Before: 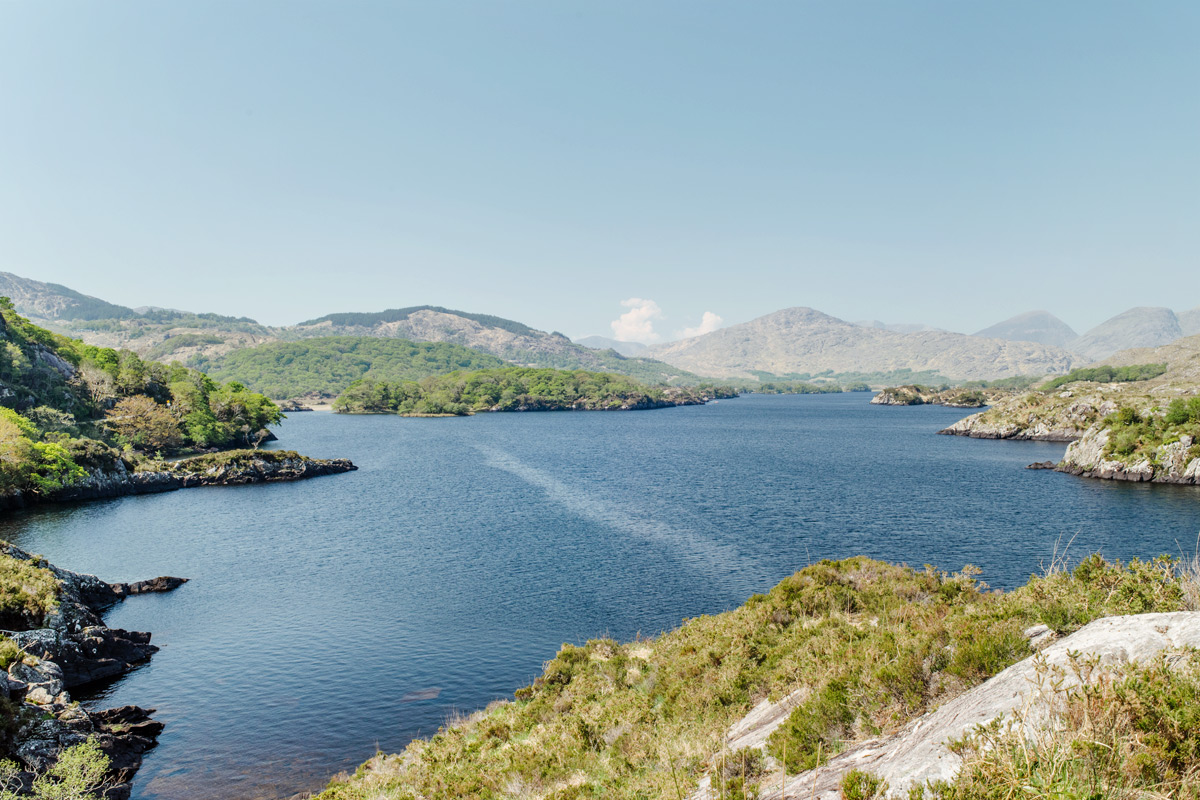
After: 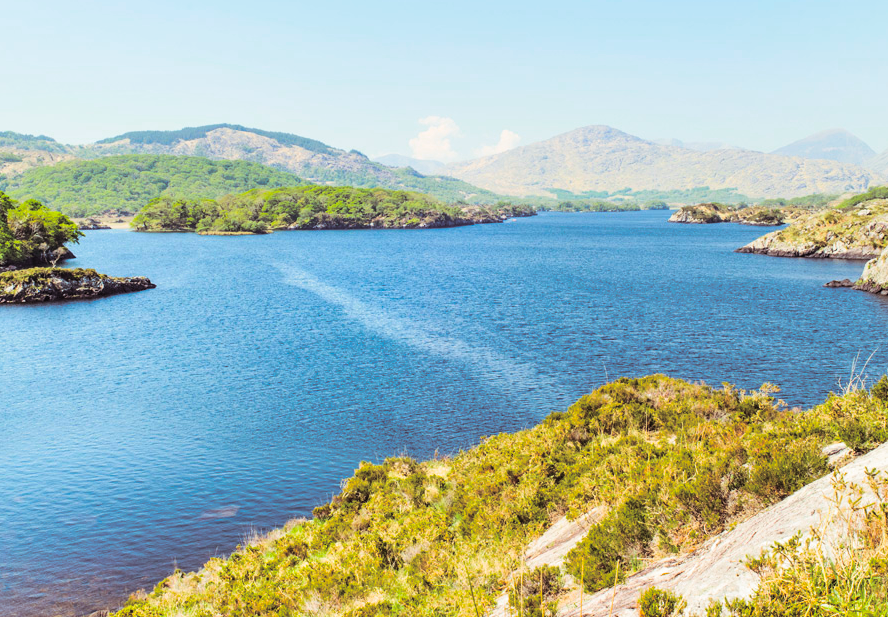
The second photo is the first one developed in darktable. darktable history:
crop: left 16.871%, top 22.857%, right 9.116%
split-toning: shadows › saturation 0.24, highlights › hue 54°, highlights › saturation 0.24
contrast brightness saturation: contrast 0.2, brightness 0.16, saturation 0.22
color balance rgb: linear chroma grading › global chroma 15%, perceptual saturation grading › global saturation 30%
